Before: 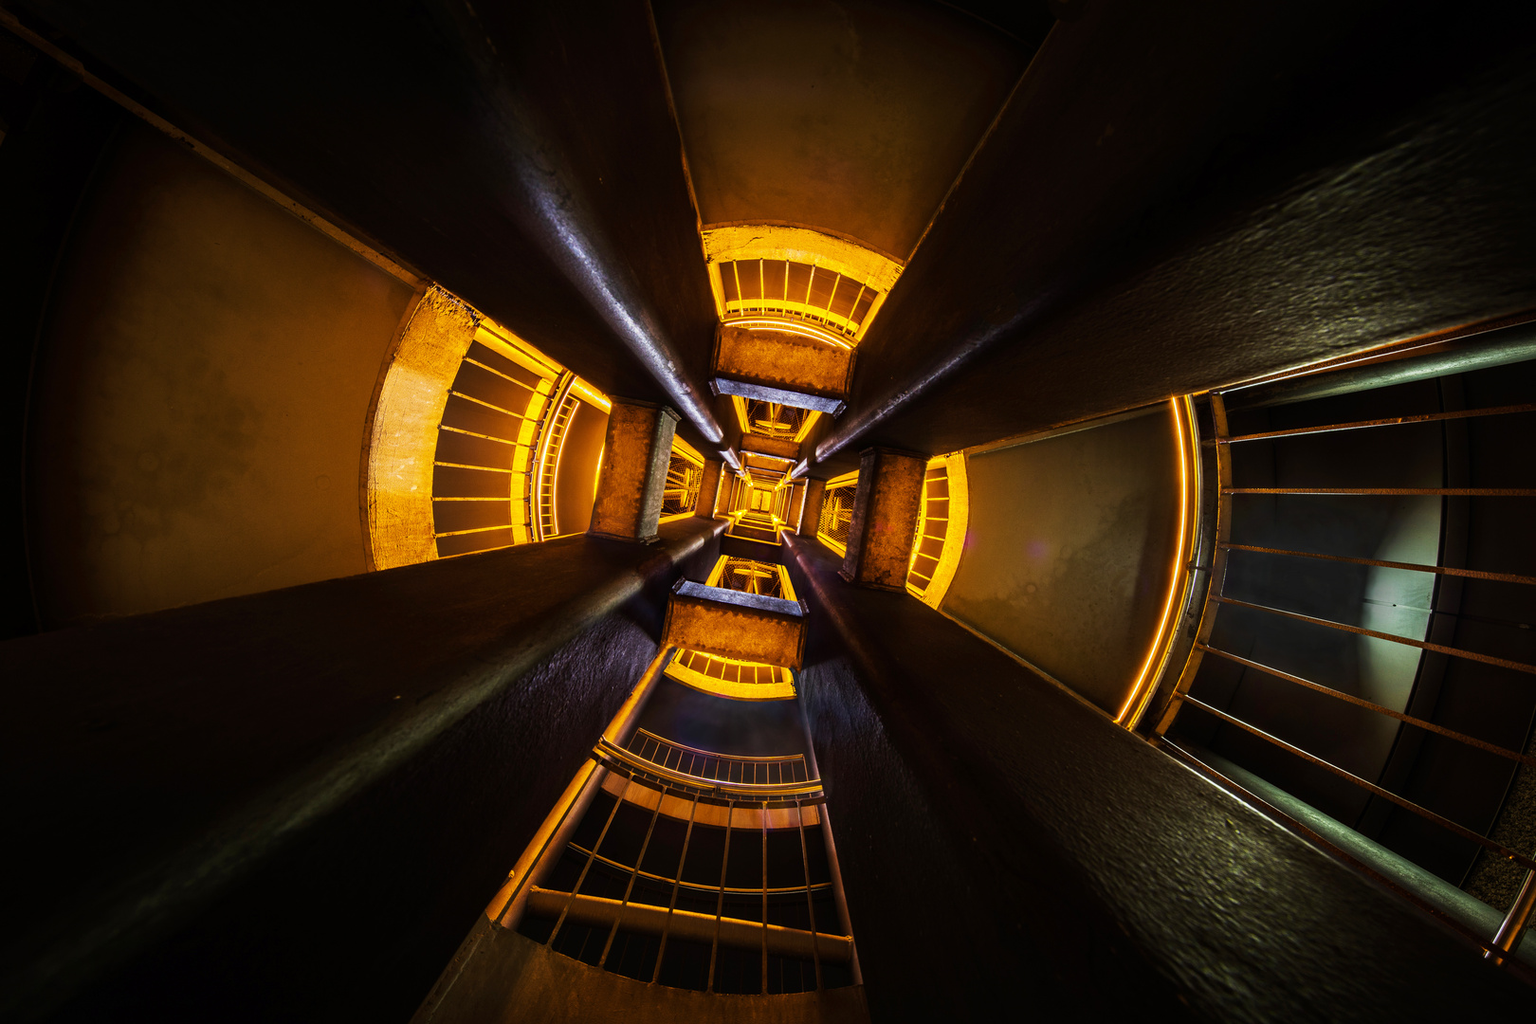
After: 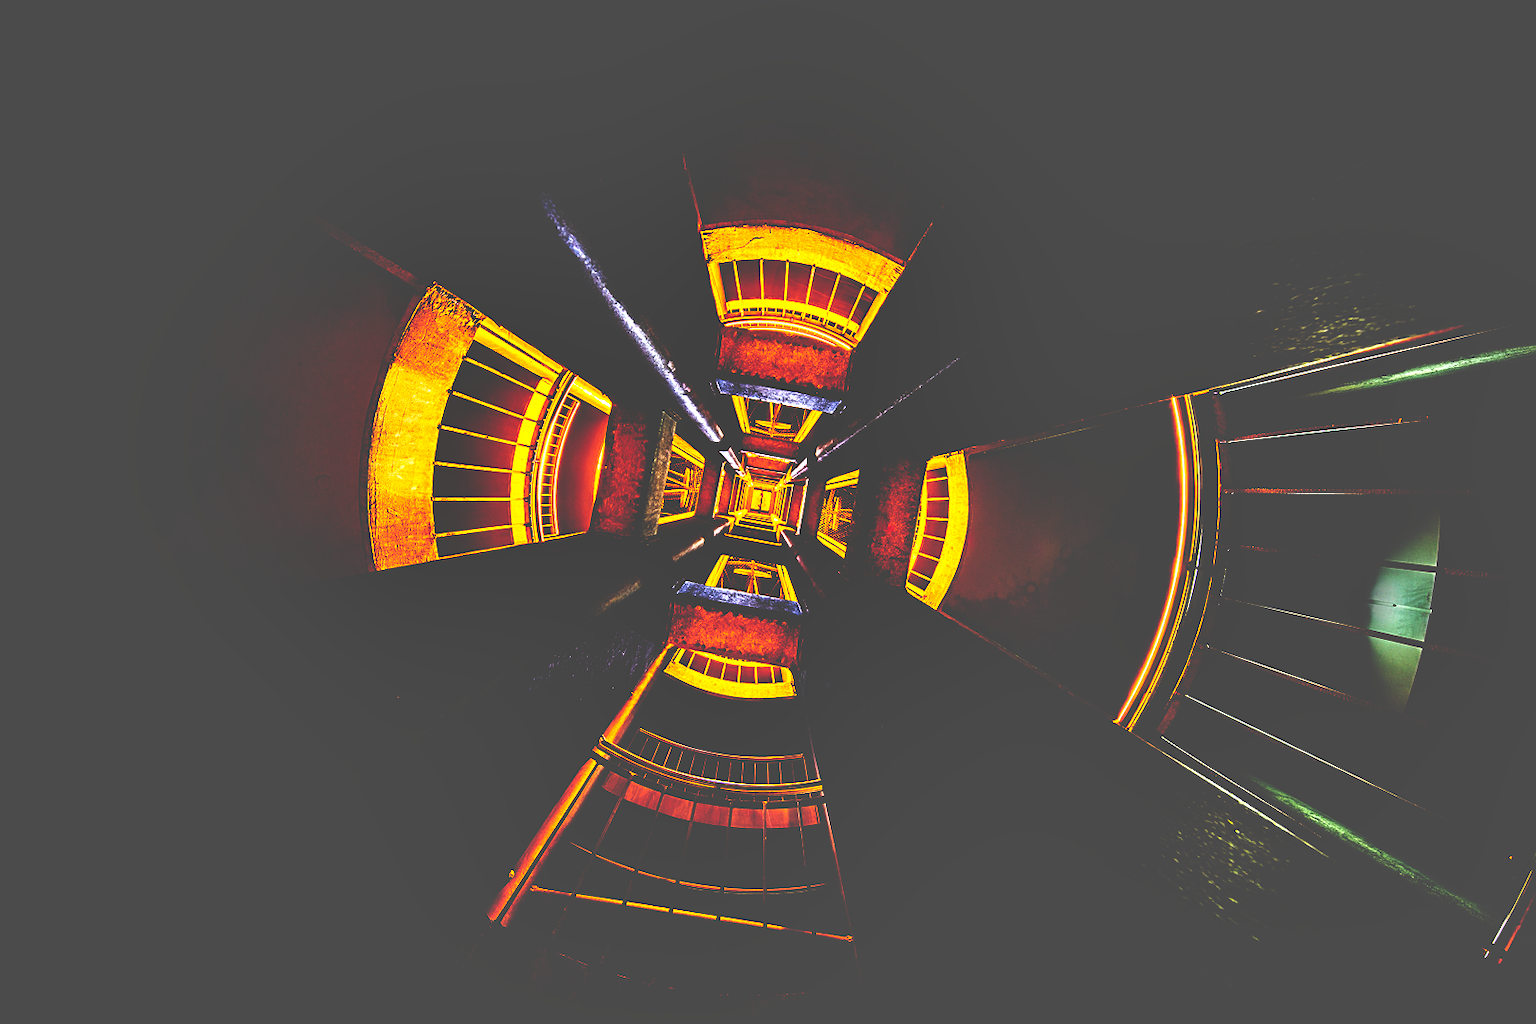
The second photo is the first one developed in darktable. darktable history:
sharpen: on, module defaults
shadows and highlights: low approximation 0.01, soften with gaussian
base curve: curves: ch0 [(0, 0.036) (0.083, 0.04) (0.804, 1)], preserve colors none
levels: levels [0, 0.43, 0.859]
